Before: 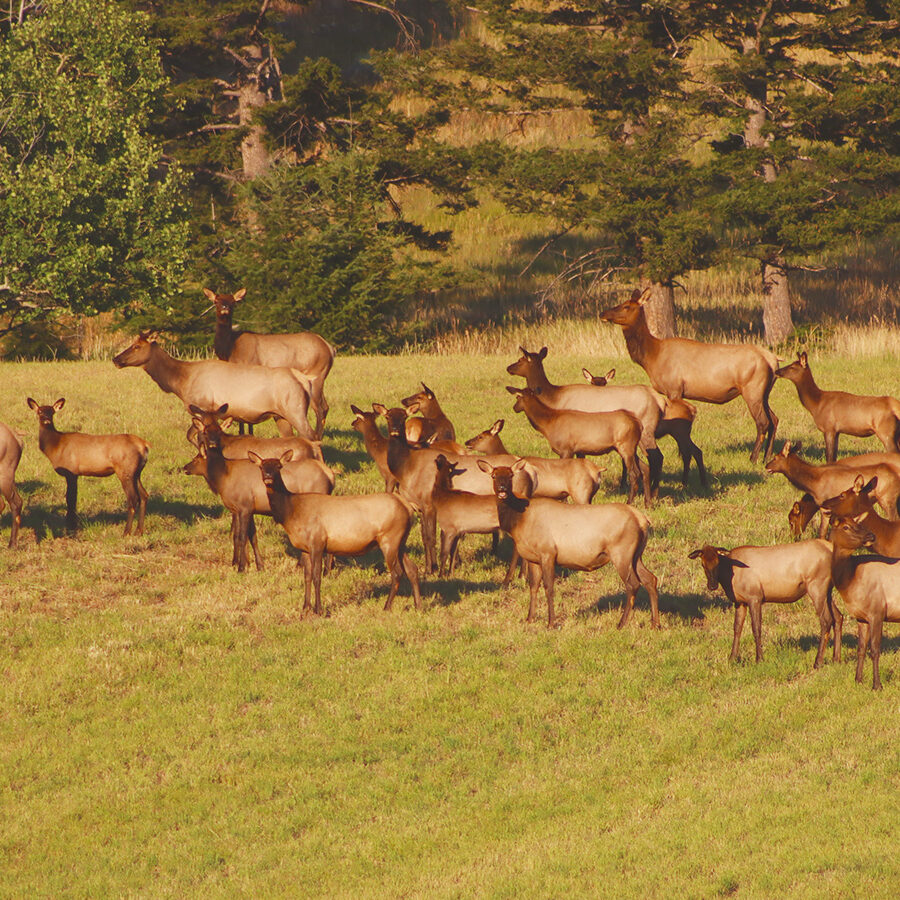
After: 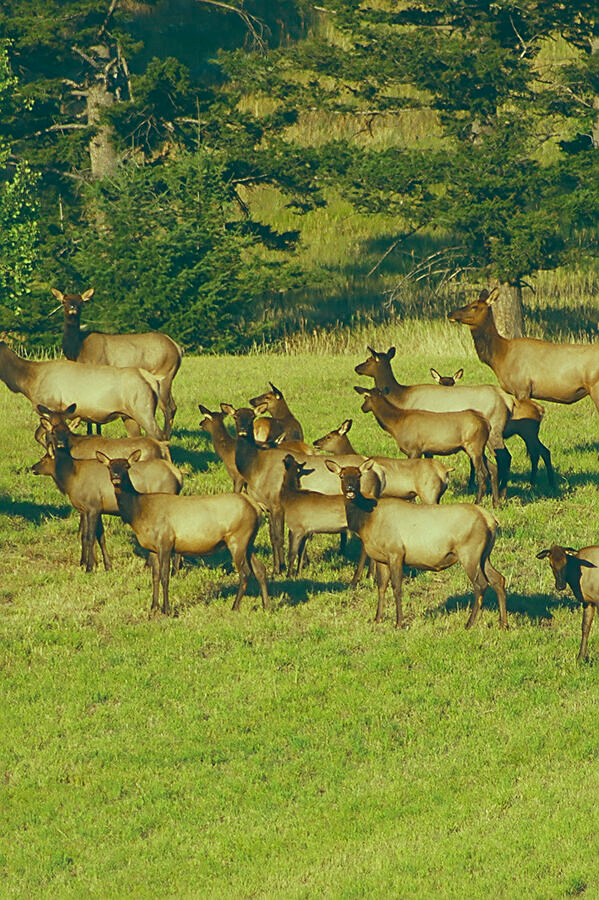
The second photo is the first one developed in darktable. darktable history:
sharpen: on, module defaults
crop: left 16.978%, right 16.37%
color correction: highlights a* -19.95, highlights b* 9.8, shadows a* -20.47, shadows b* -11.25
base curve: preserve colors none
